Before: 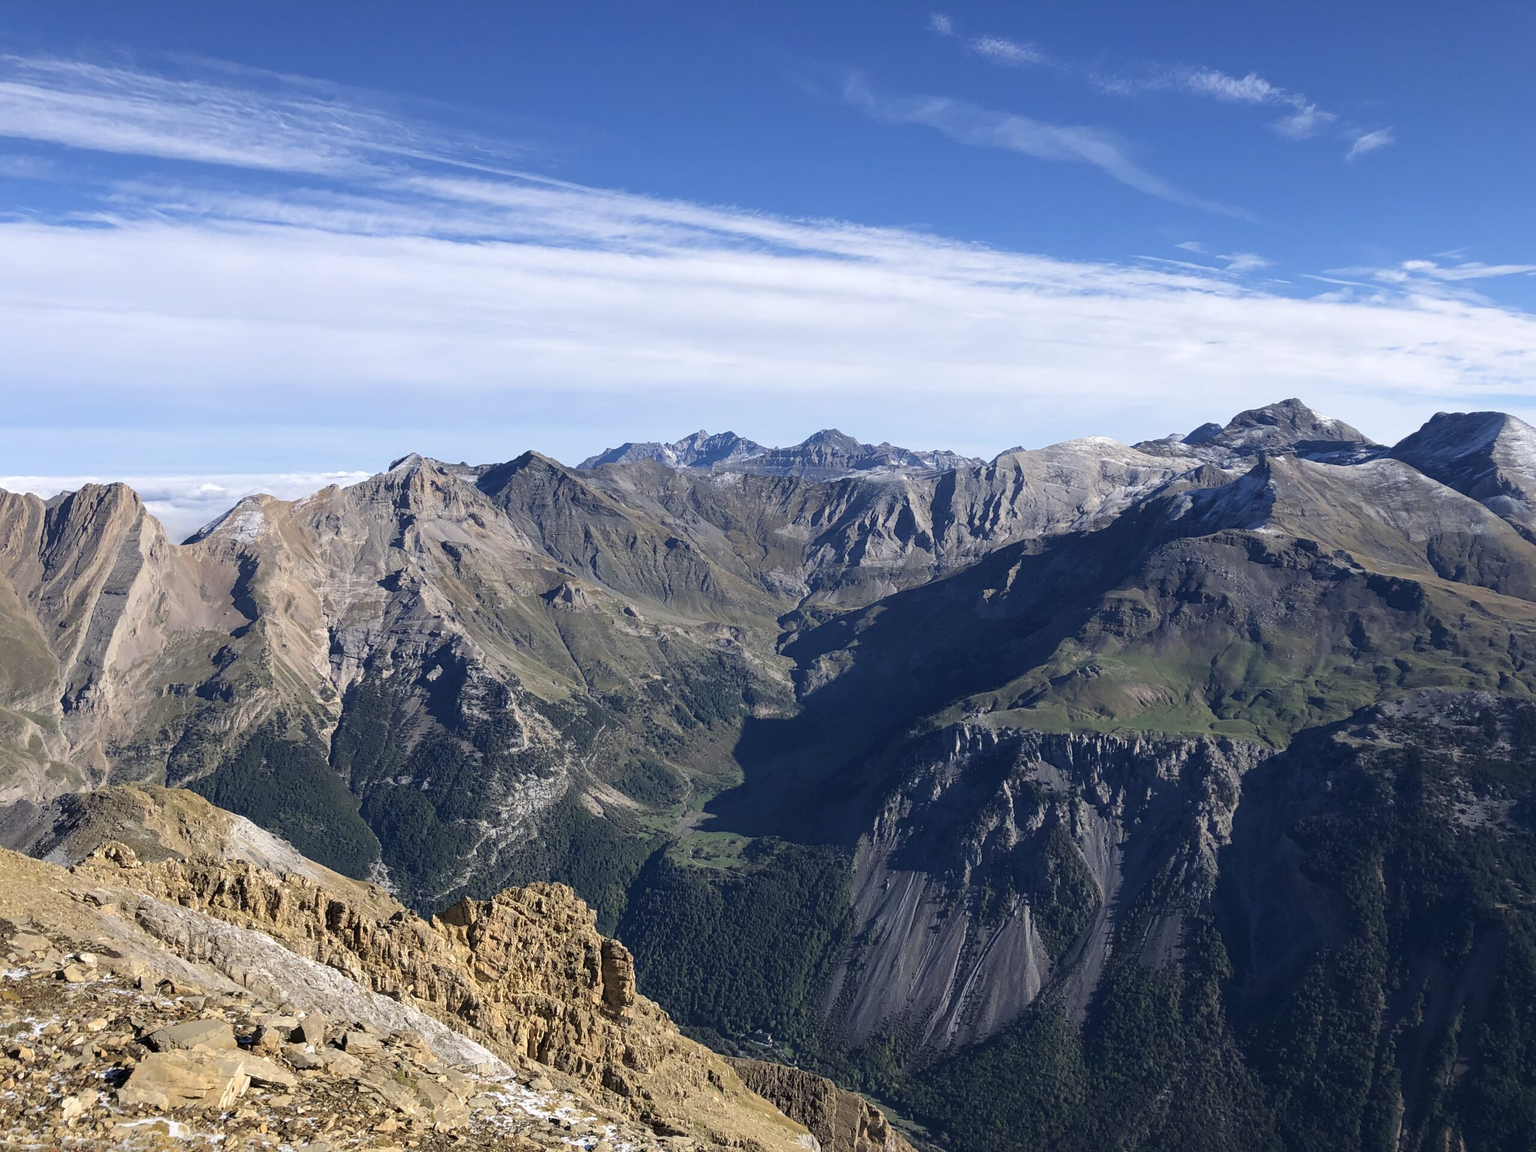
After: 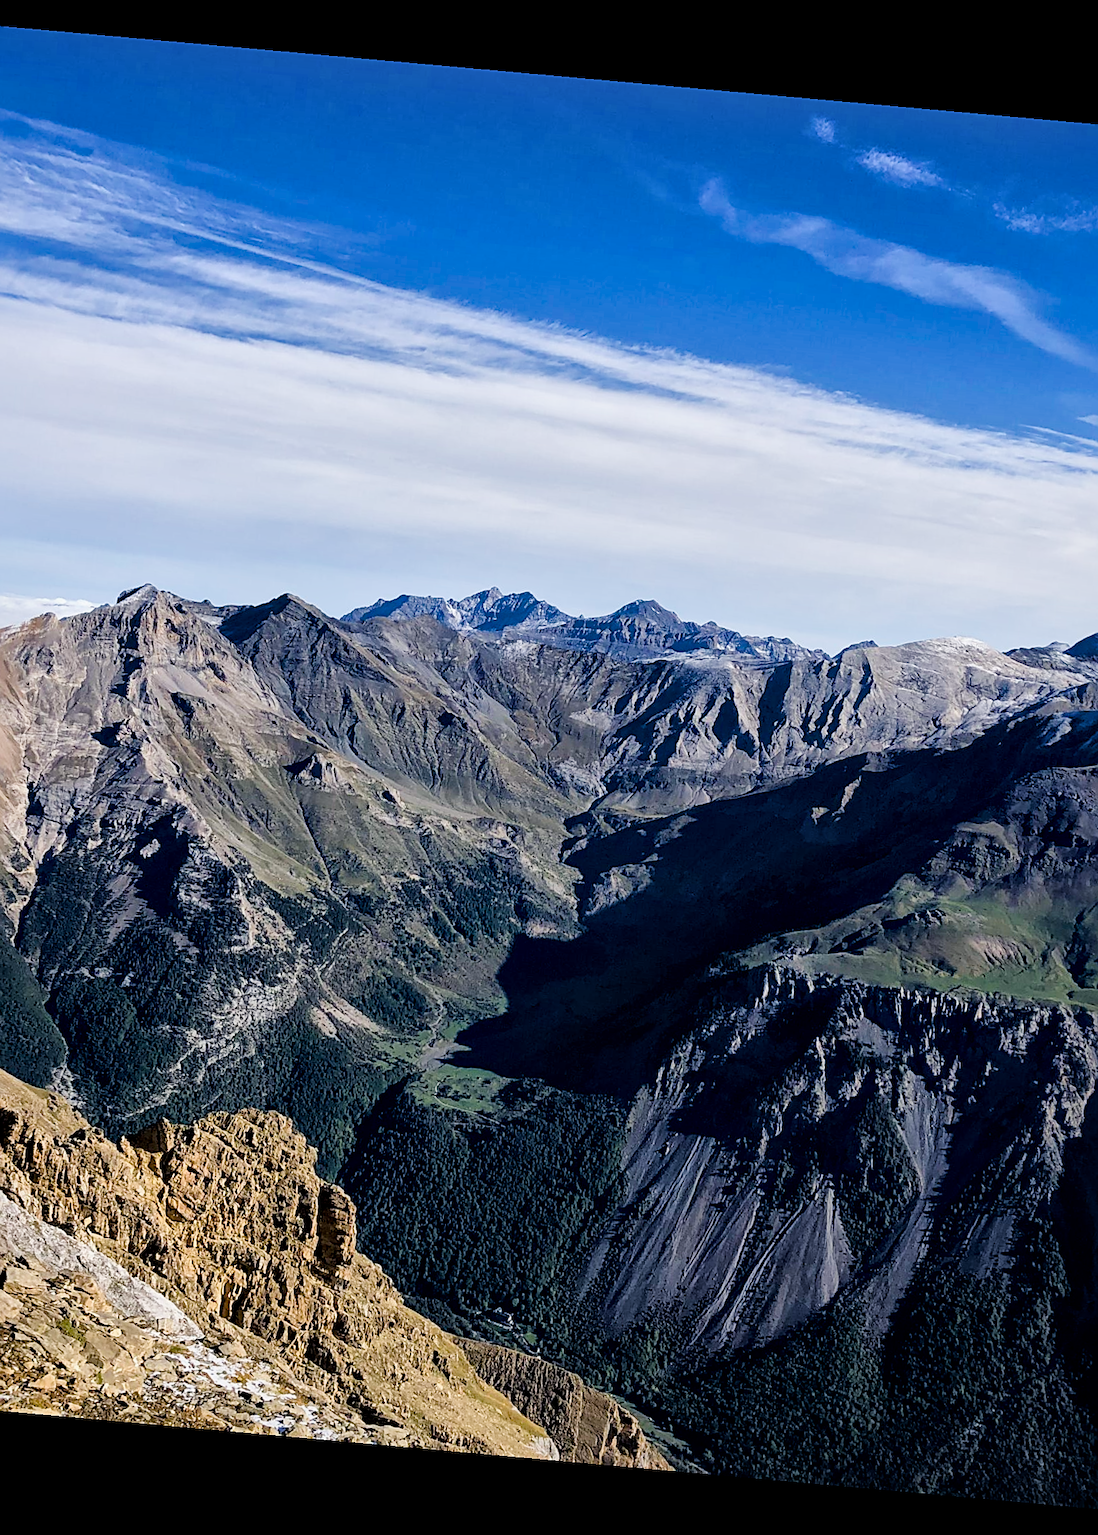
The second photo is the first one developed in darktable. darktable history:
filmic rgb: black relative exposure -5 EV, white relative exposure 3.5 EV, hardness 3.19, contrast 1.2, highlights saturation mix -50%
crop: left 21.496%, right 22.254%
rotate and perspective: rotation 5.12°, automatic cropping off
white balance: red 0.974, blue 1.044
color balance rgb: shadows lift › chroma 1%, shadows lift › hue 240.84°, highlights gain › chroma 2%, highlights gain › hue 73.2°, global offset › luminance -0.5%, perceptual saturation grading › global saturation 20%, perceptual saturation grading › highlights -25%, perceptual saturation grading › shadows 50%, global vibrance 15%
local contrast: mode bilateral grid, contrast 20, coarseness 50, detail 161%, midtone range 0.2
sharpen: on, module defaults
